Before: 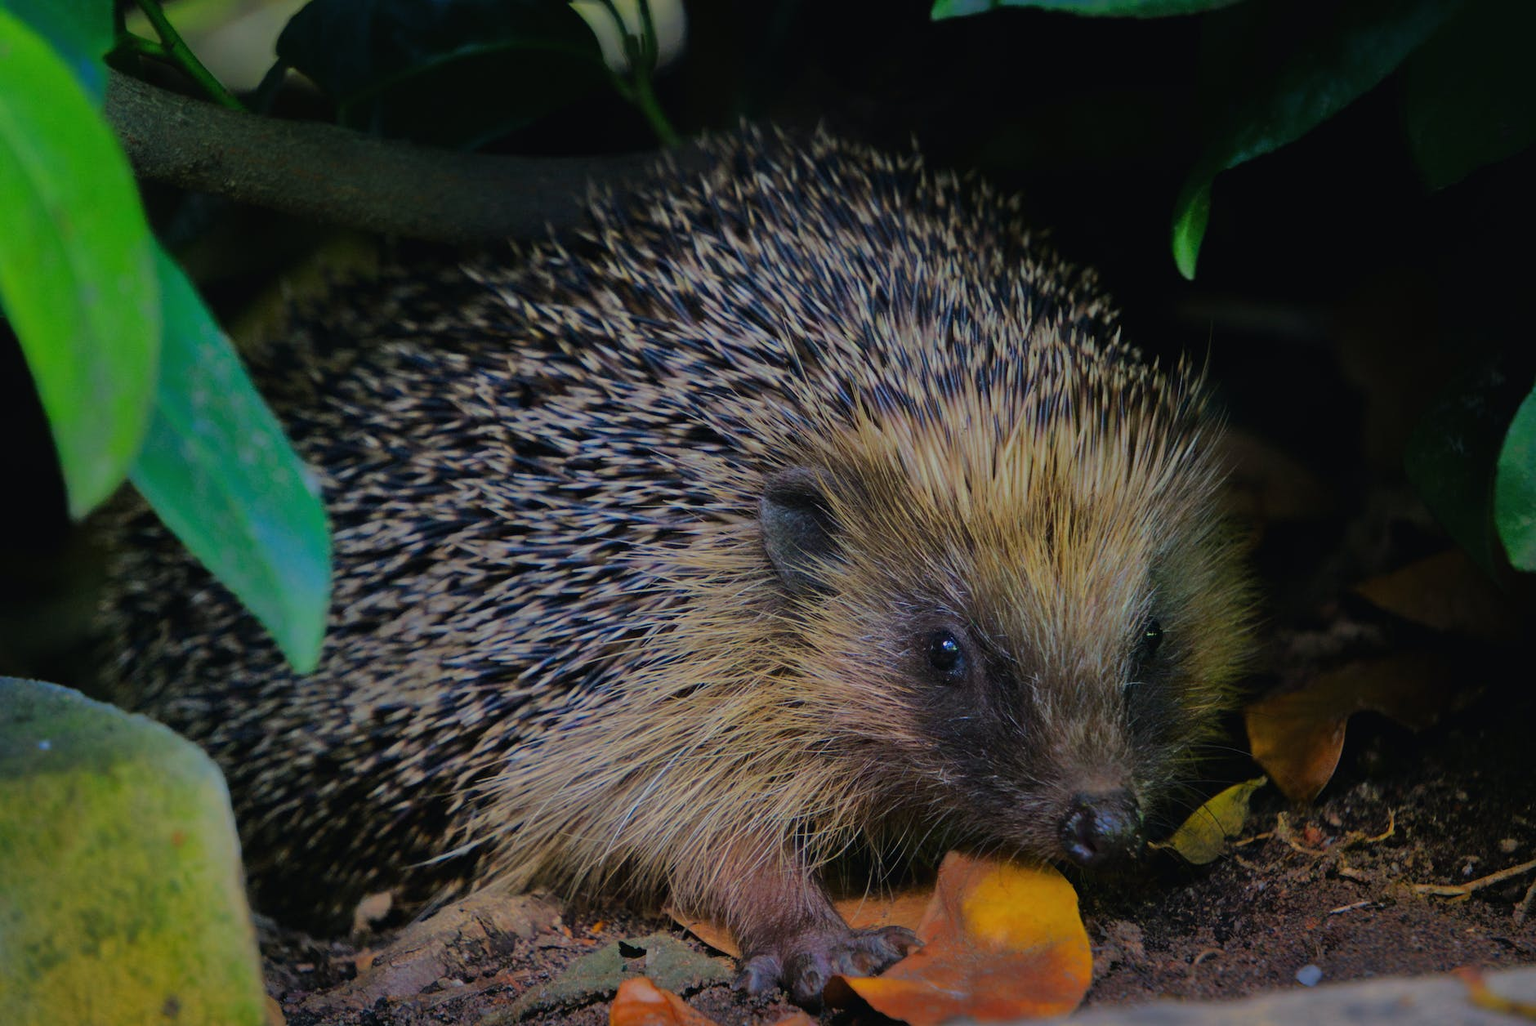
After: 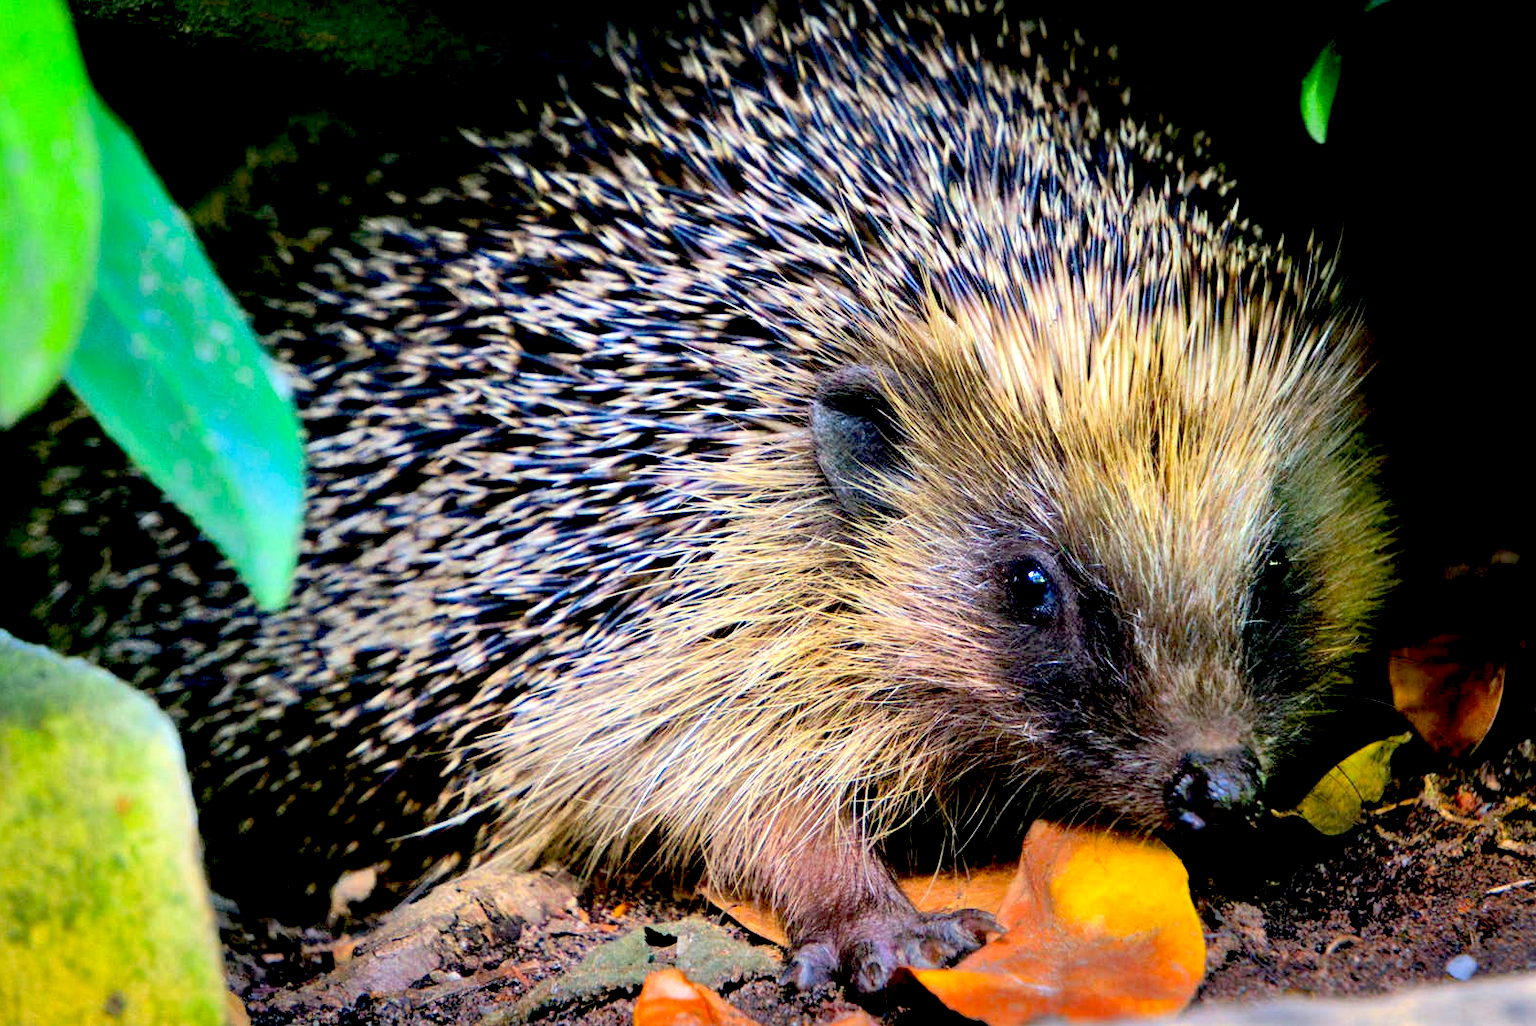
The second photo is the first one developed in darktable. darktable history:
crop and rotate: left 4.845%, top 15.454%, right 10.656%
exposure: black level correction 0.015, exposure 1.769 EV, compensate exposure bias true, compensate highlight preservation false
